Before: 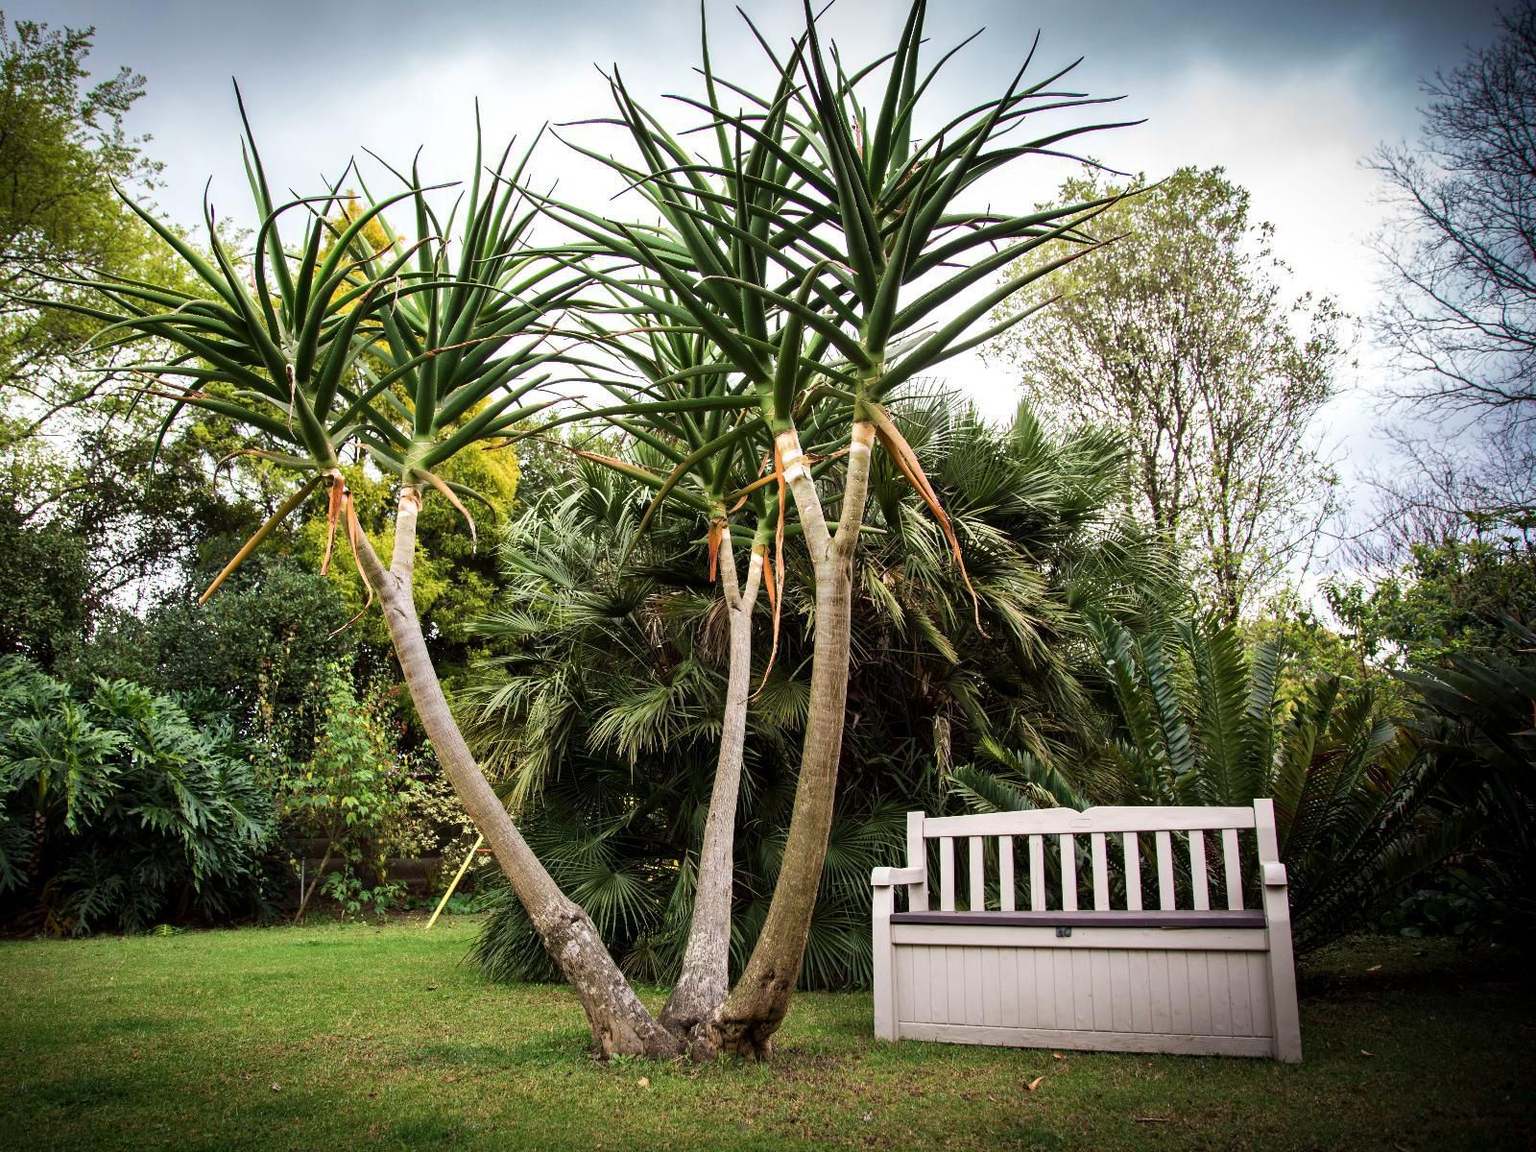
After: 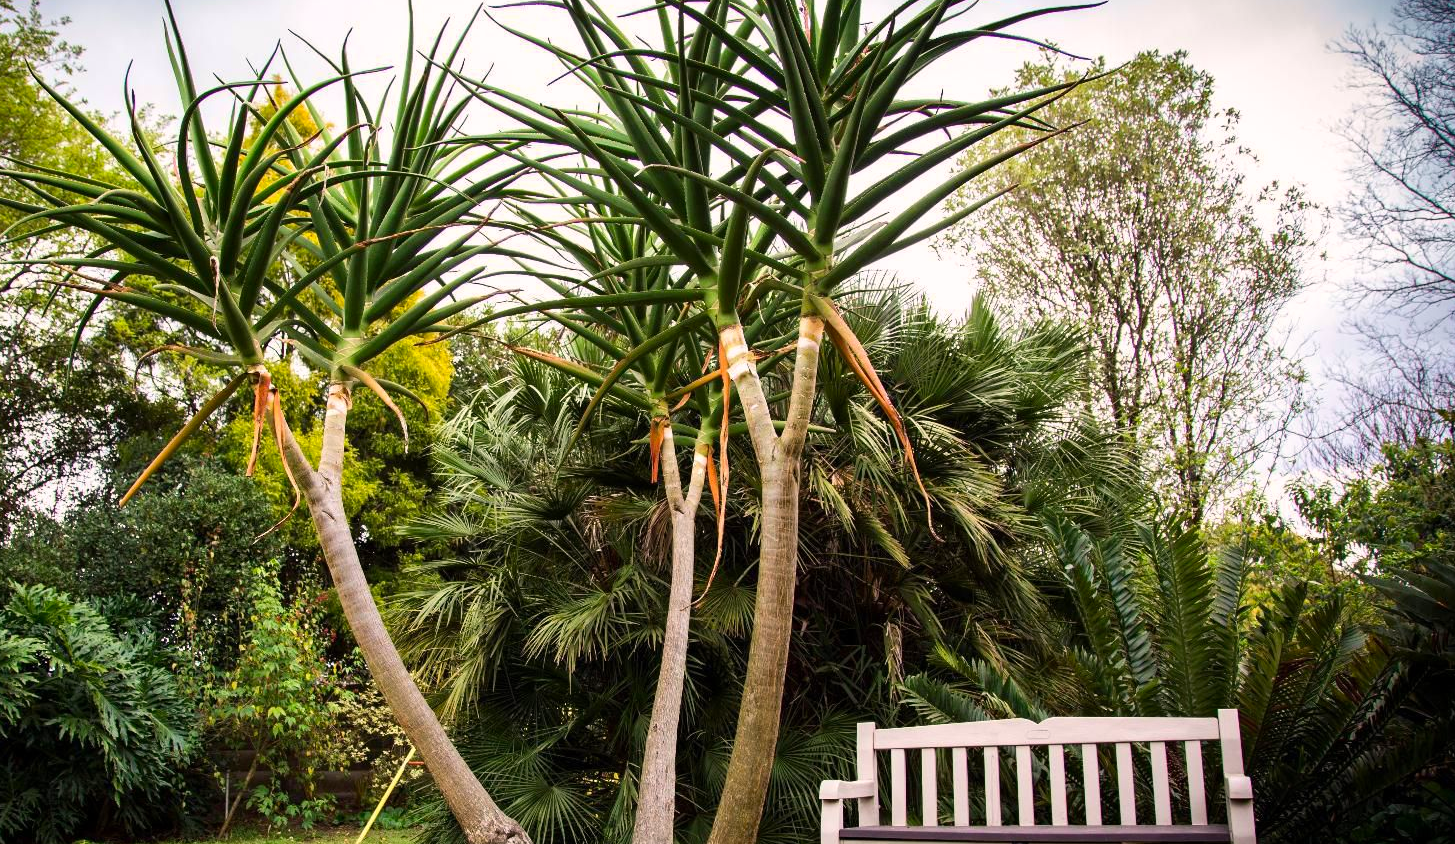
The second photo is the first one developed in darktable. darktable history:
crop: left 5.501%, top 10.283%, right 3.527%, bottom 19.31%
color correction: highlights a* 3.43, highlights b* 1.89, saturation 1.21
